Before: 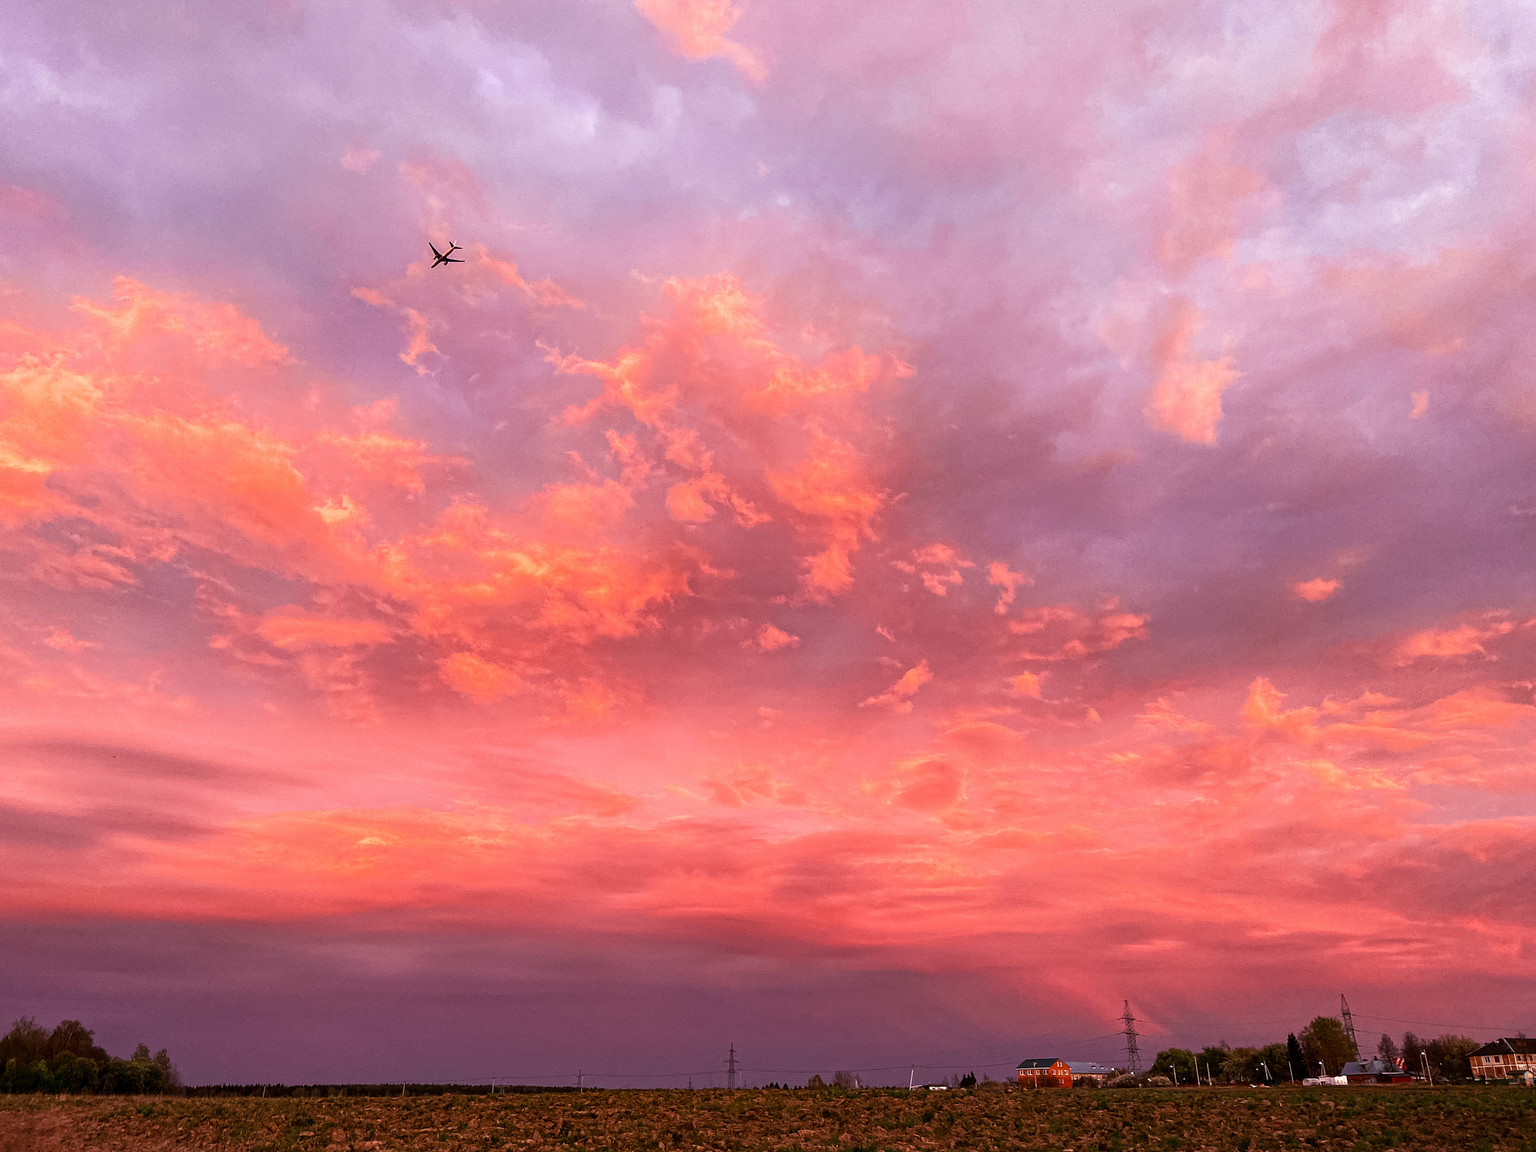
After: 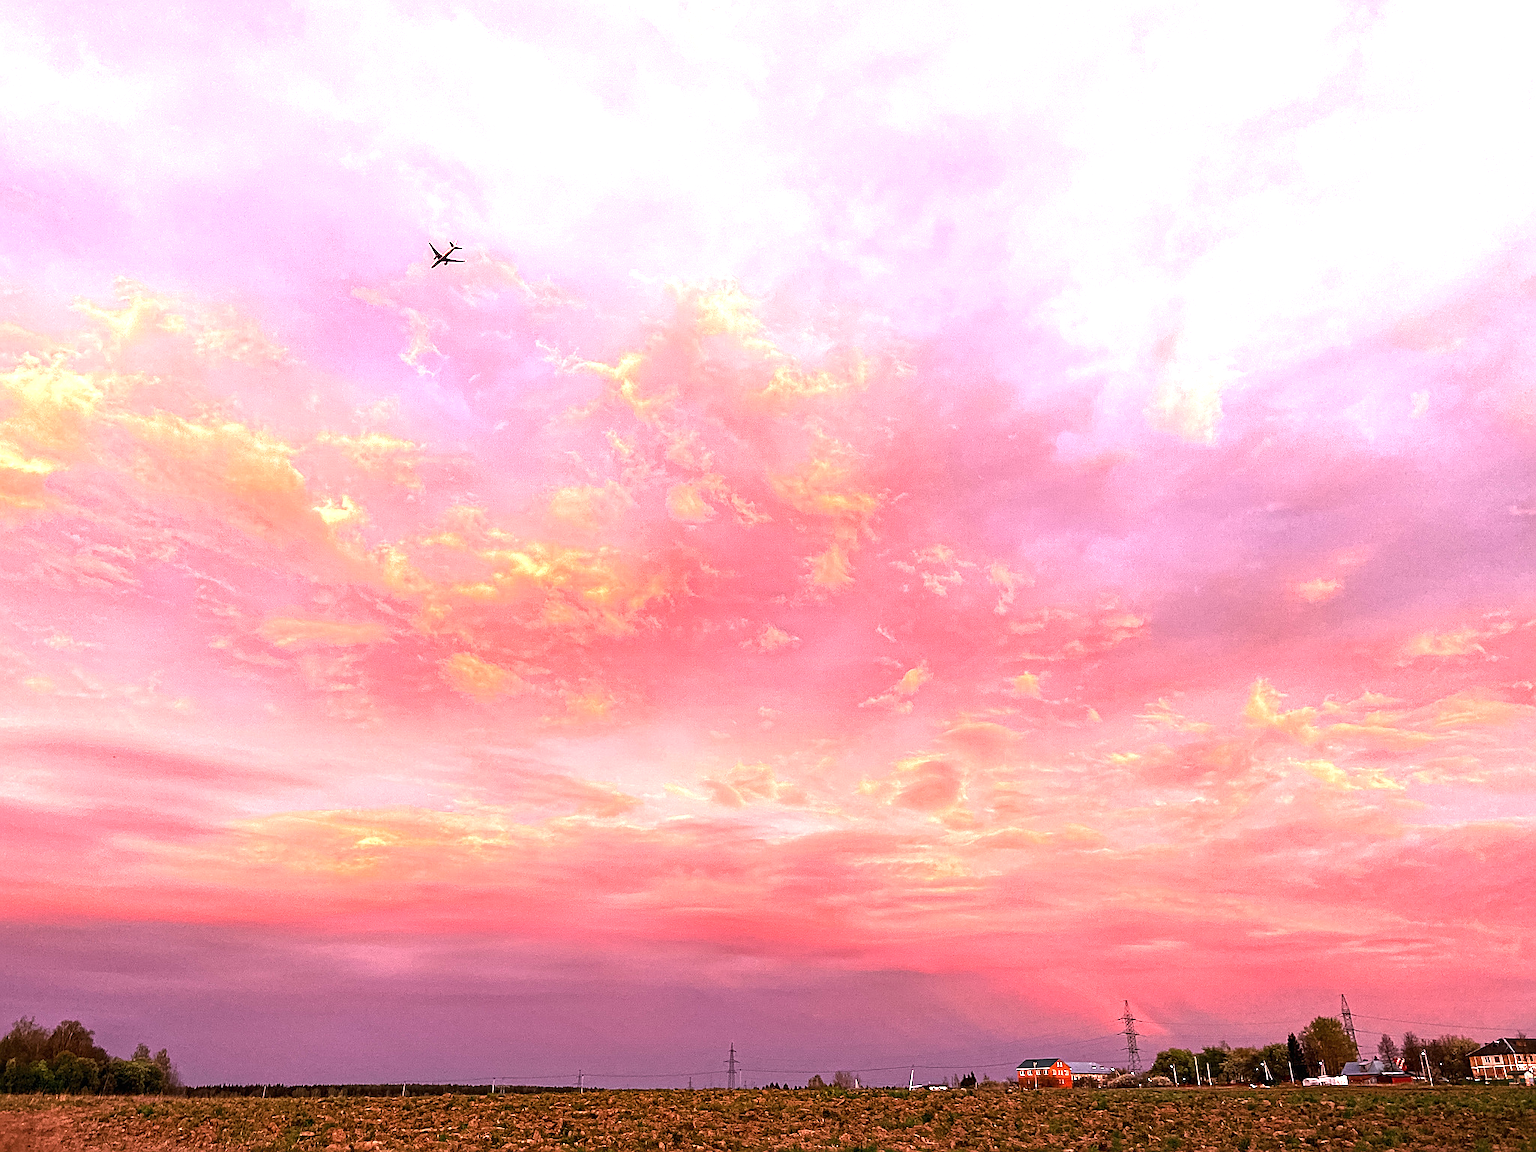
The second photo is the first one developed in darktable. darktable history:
exposure: black level correction 0, exposure 1.299 EV, compensate highlight preservation false
sharpen: on, module defaults
